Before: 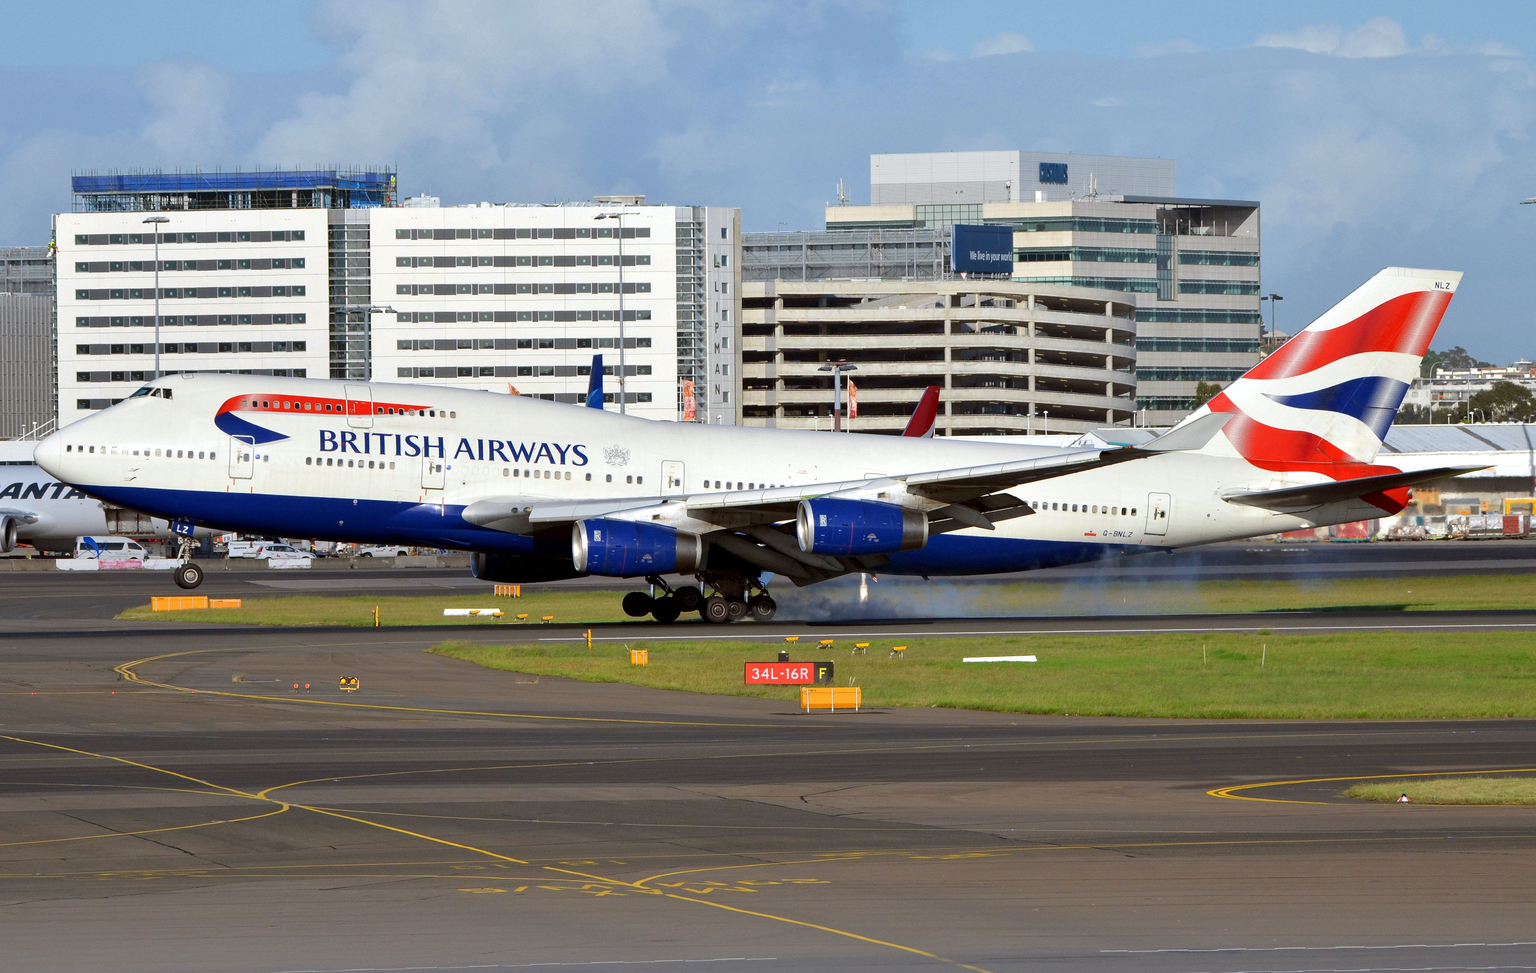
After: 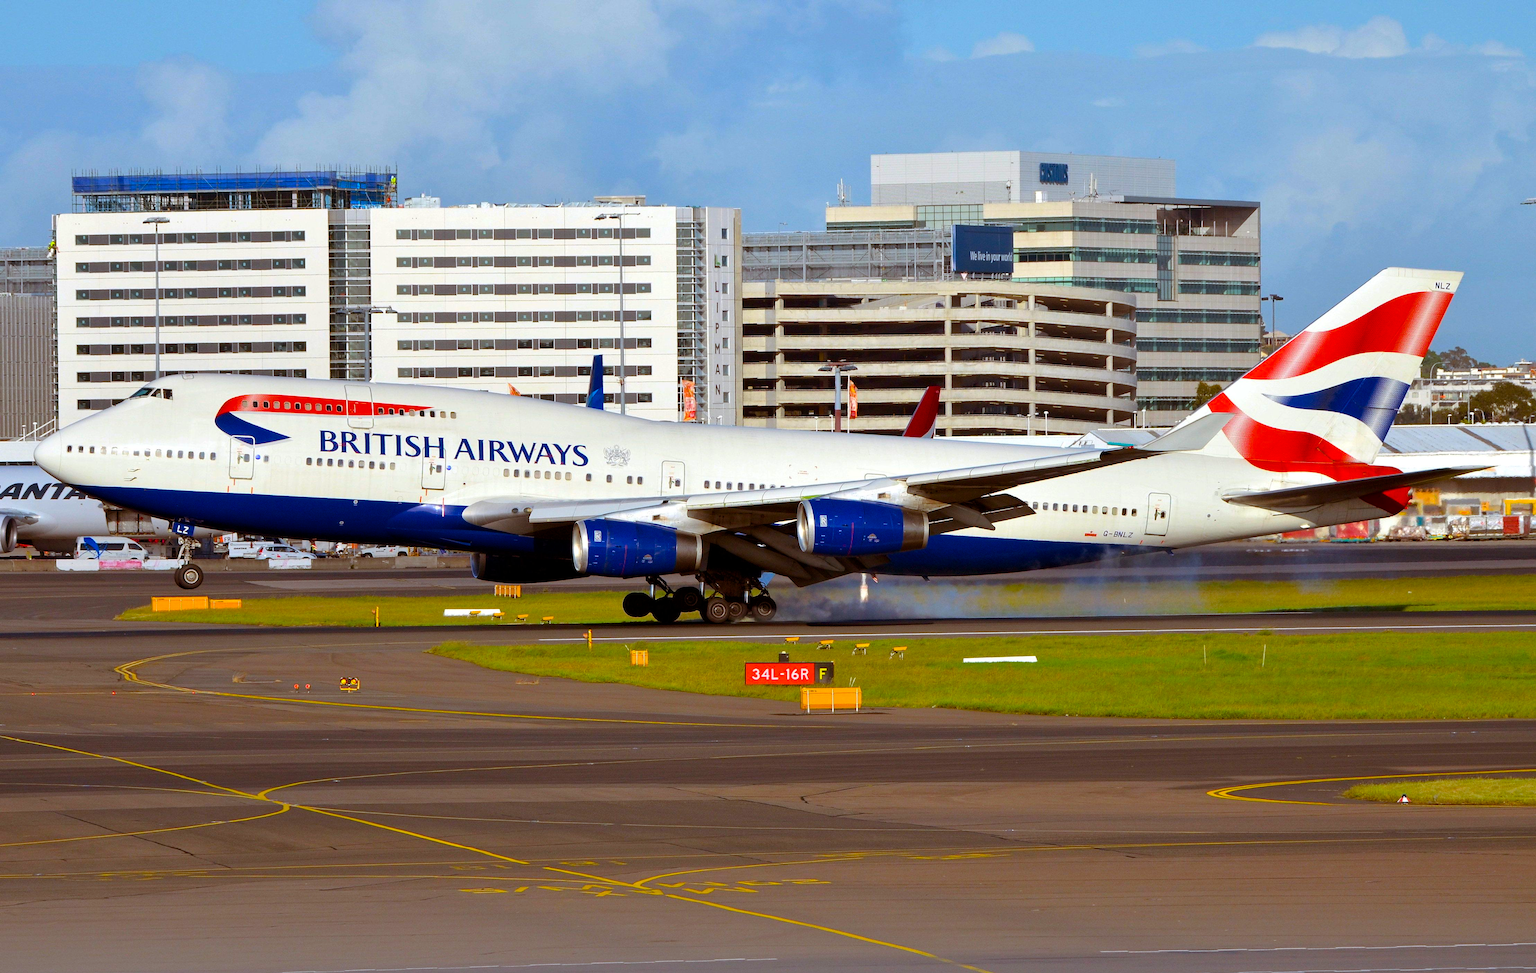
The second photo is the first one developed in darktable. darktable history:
tone equalizer: on, module defaults
color balance rgb: shadows lift › chroma 9.645%, shadows lift › hue 47.09°, linear chroma grading › global chroma 18.495%, perceptual saturation grading › global saturation 31.238%
